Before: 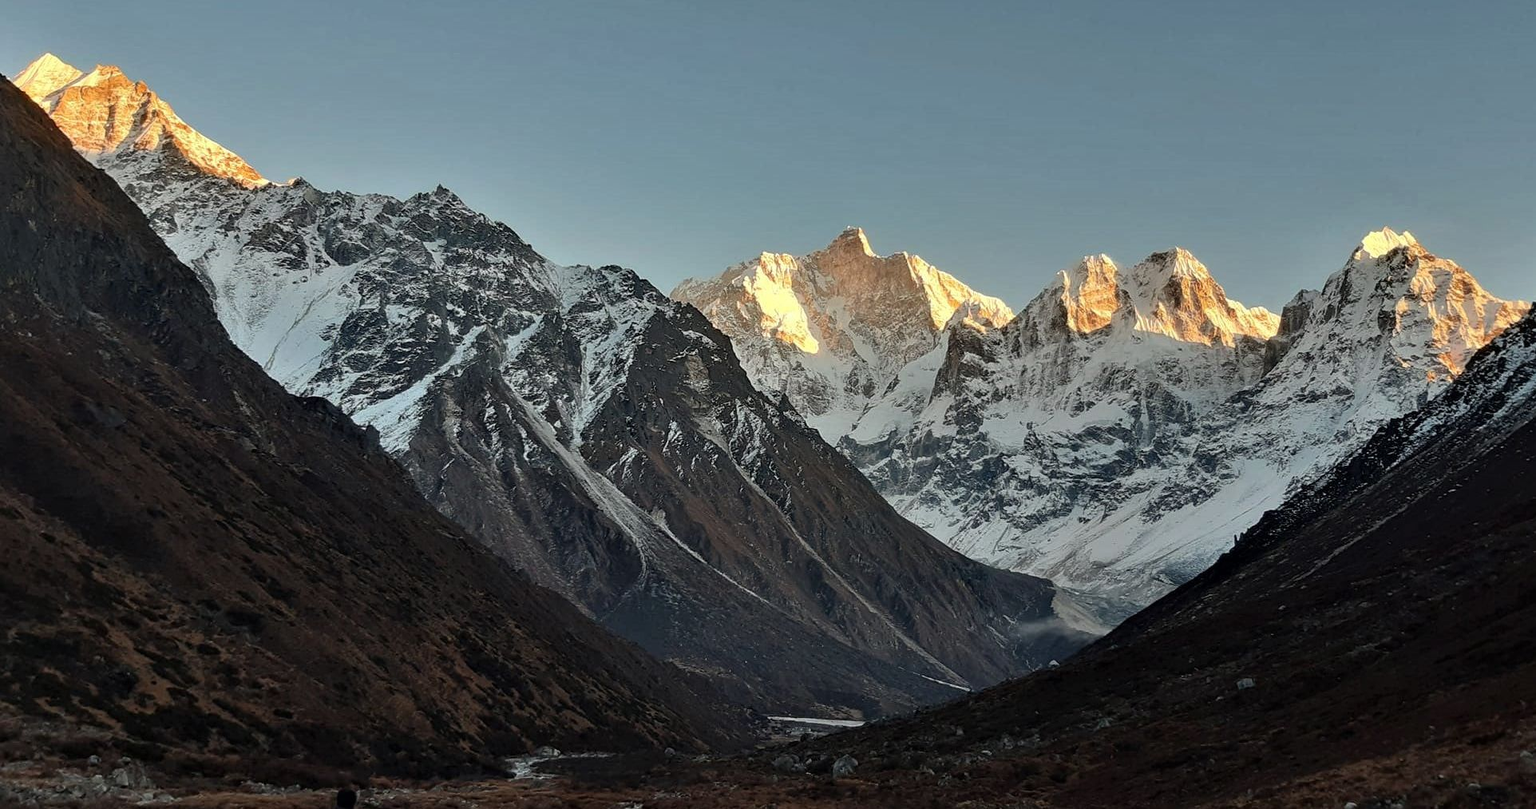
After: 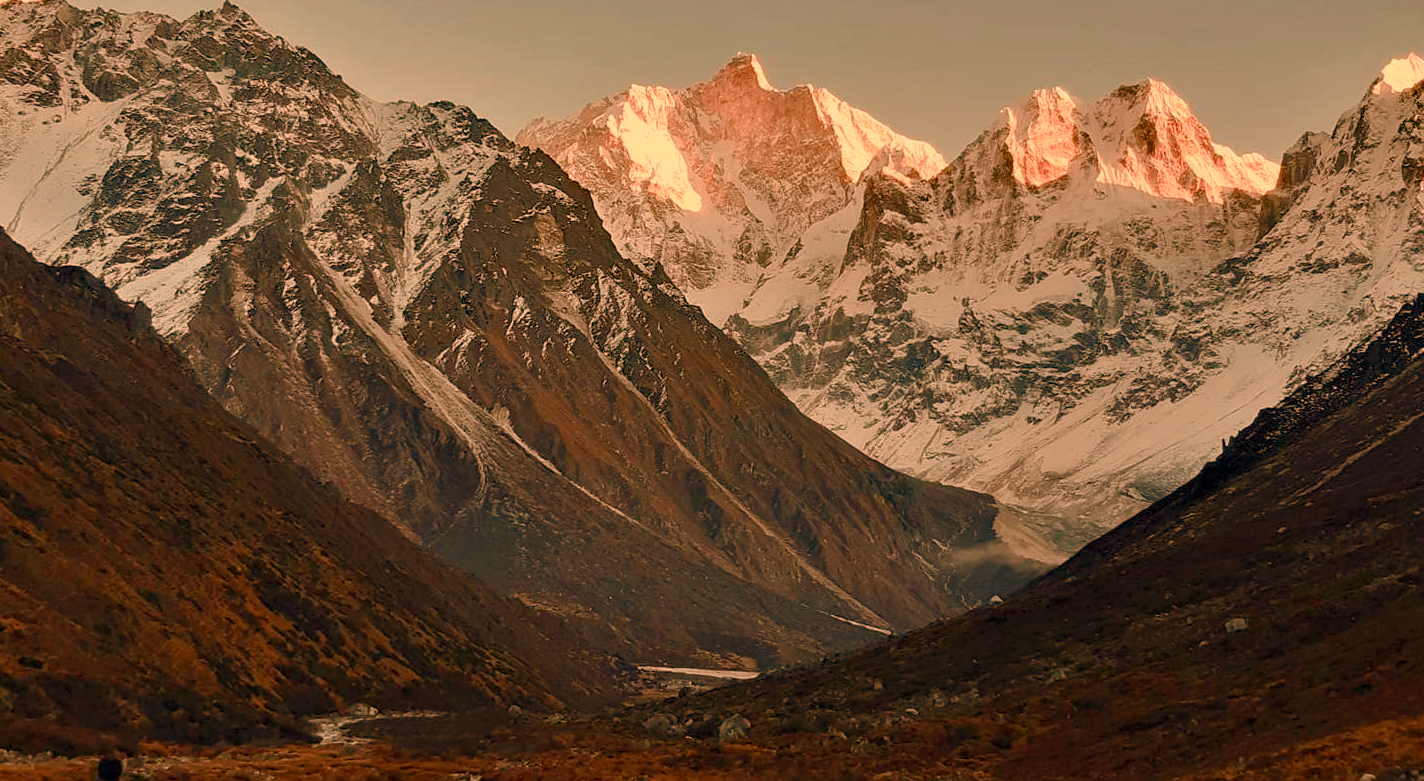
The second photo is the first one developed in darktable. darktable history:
color balance rgb: shadows lift › chroma 1%, shadows lift › hue 113°, highlights gain › chroma 0.2%, highlights gain › hue 333°, perceptual saturation grading › global saturation 20%, perceptual saturation grading › highlights -50%, perceptual saturation grading › shadows 25%, contrast -20%
white balance: red 1.467, blue 0.684
crop: left 16.871%, top 22.857%, right 9.116%
